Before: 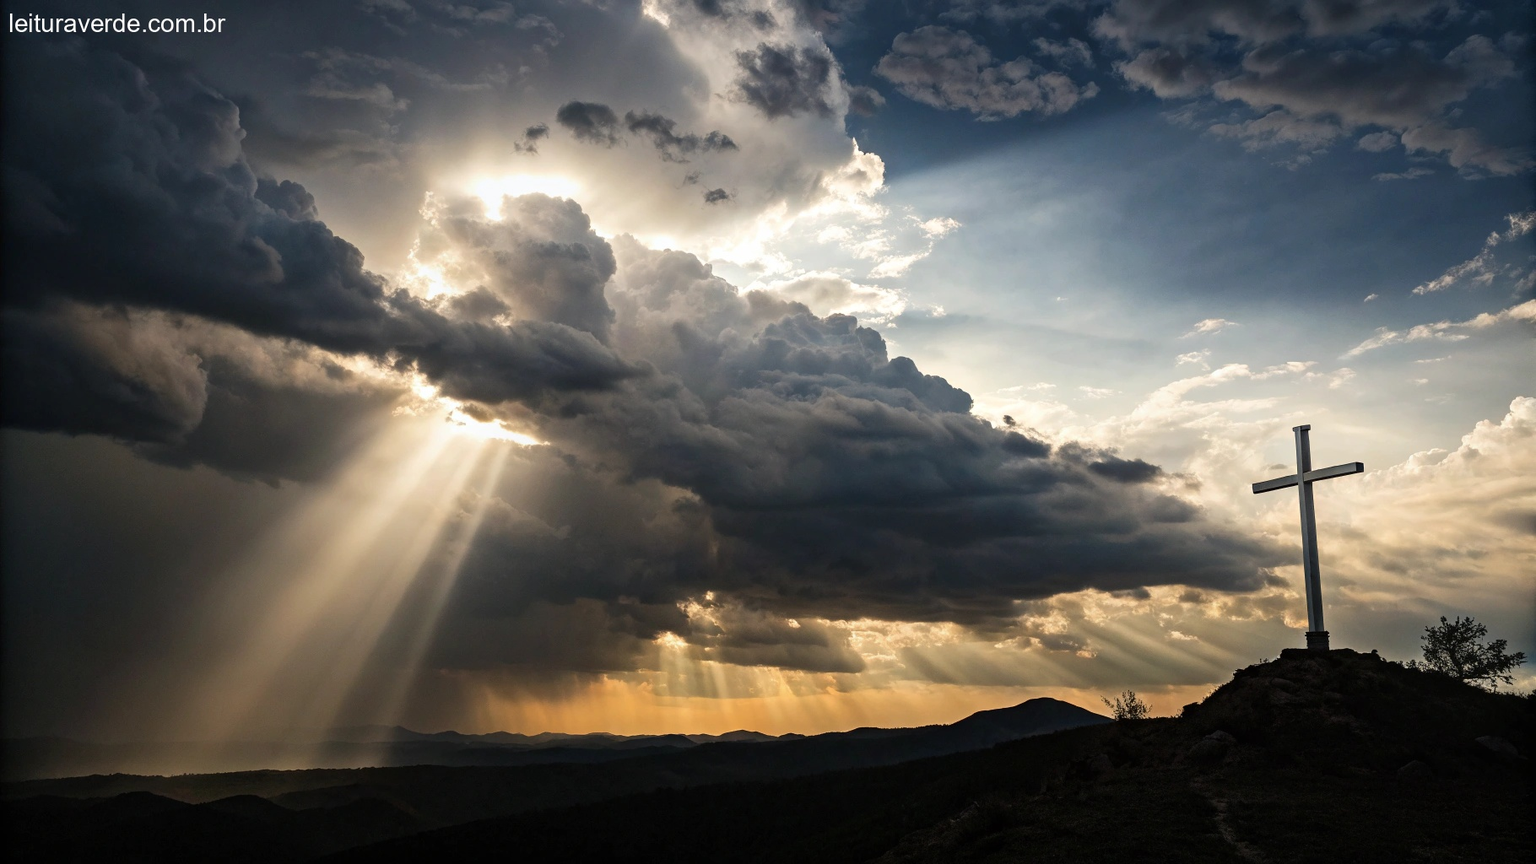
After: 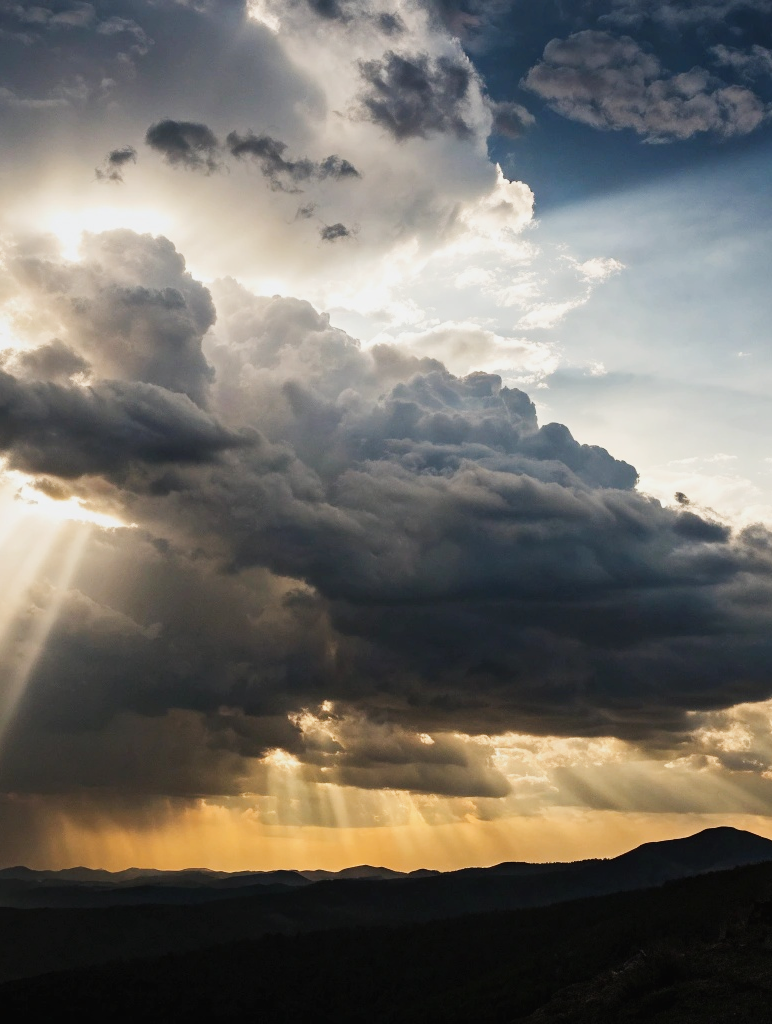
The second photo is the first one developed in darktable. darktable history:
tone curve: curves: ch0 [(0, 0.013) (0.036, 0.045) (0.274, 0.286) (0.566, 0.623) (0.794, 0.827) (1, 0.953)]; ch1 [(0, 0) (0.389, 0.403) (0.462, 0.48) (0.499, 0.5) (0.524, 0.527) (0.57, 0.599) (0.626, 0.65) (0.761, 0.781) (1, 1)]; ch2 [(0, 0) (0.464, 0.478) (0.5, 0.501) (0.533, 0.542) (0.599, 0.613) (0.704, 0.731) (1, 1)], preserve colors none
crop: left 28.277%, right 29.256%
